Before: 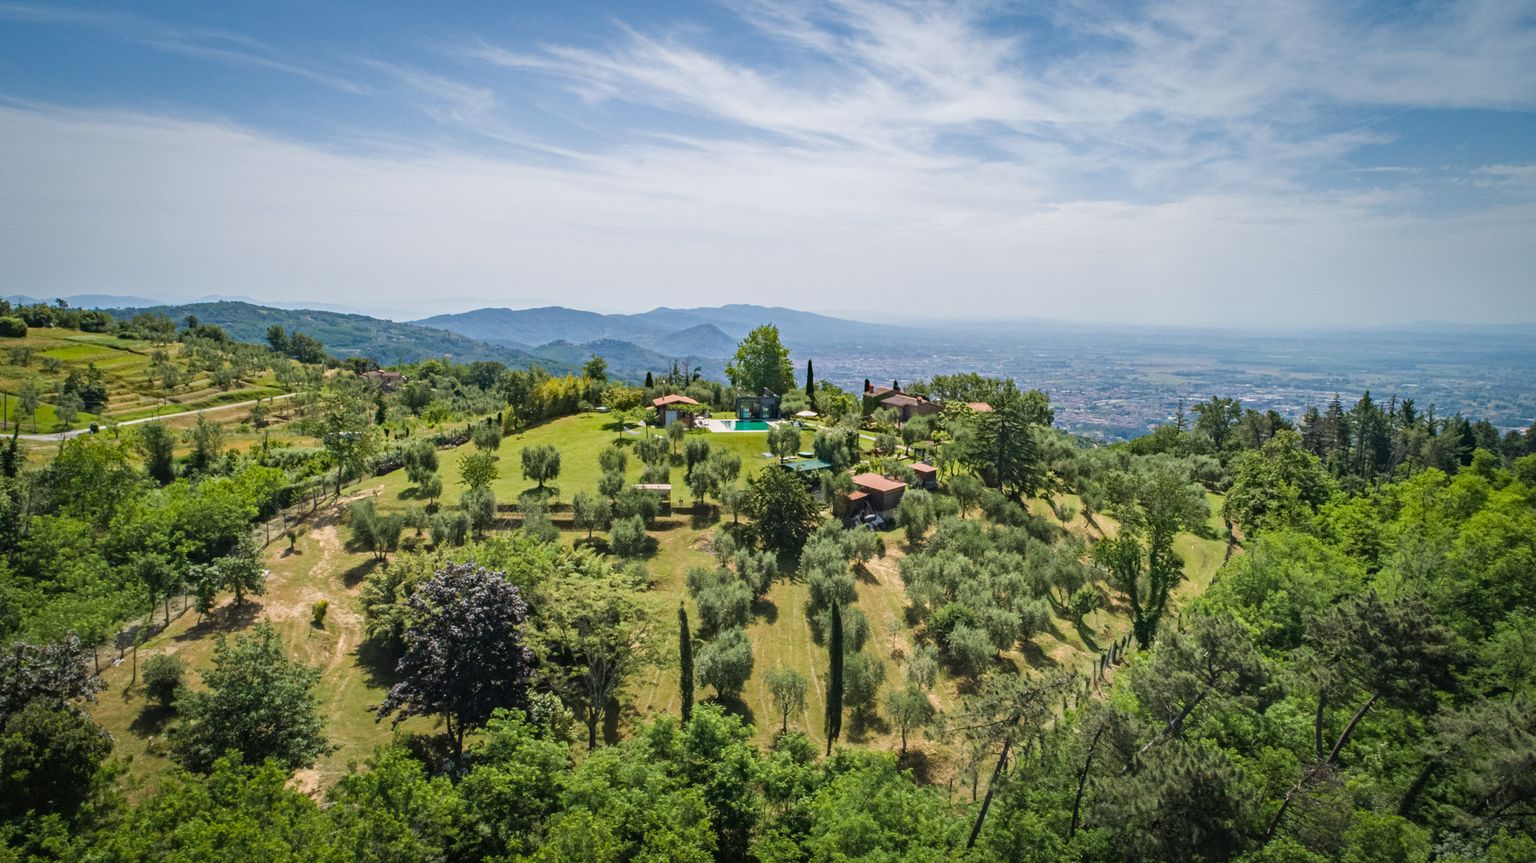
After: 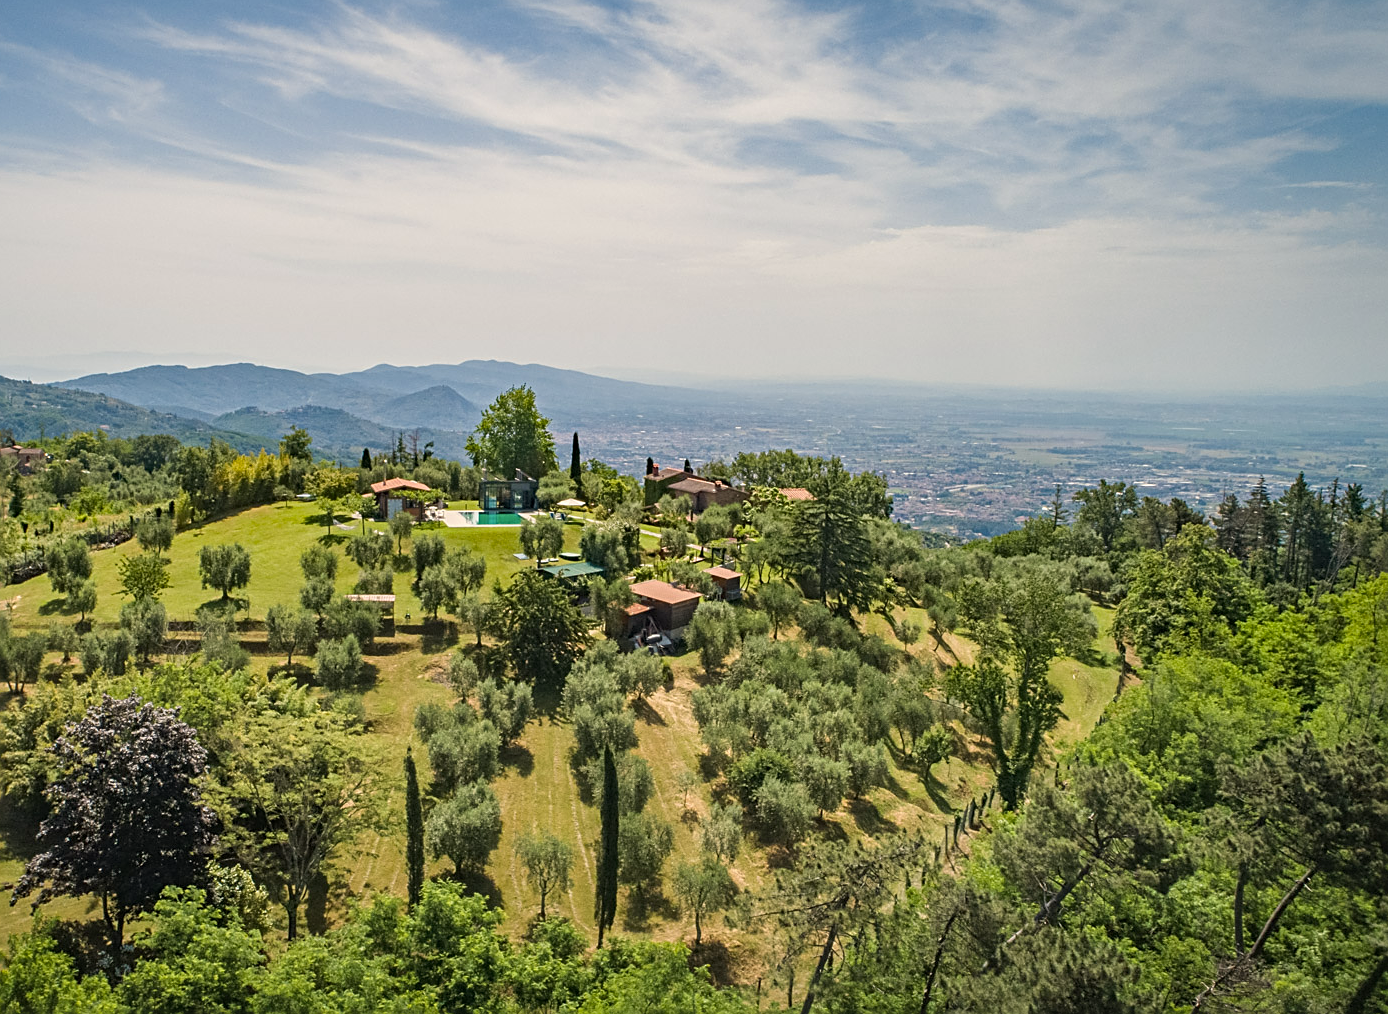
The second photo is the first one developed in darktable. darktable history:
color calibration: x 0.328, y 0.345, temperature 5662.83 K
shadows and highlights: shadows 36.2, highlights -27.45, soften with gaussian
sharpen: on, module defaults
crop and rotate: left 23.968%, top 3.264%, right 6.625%, bottom 6.443%
